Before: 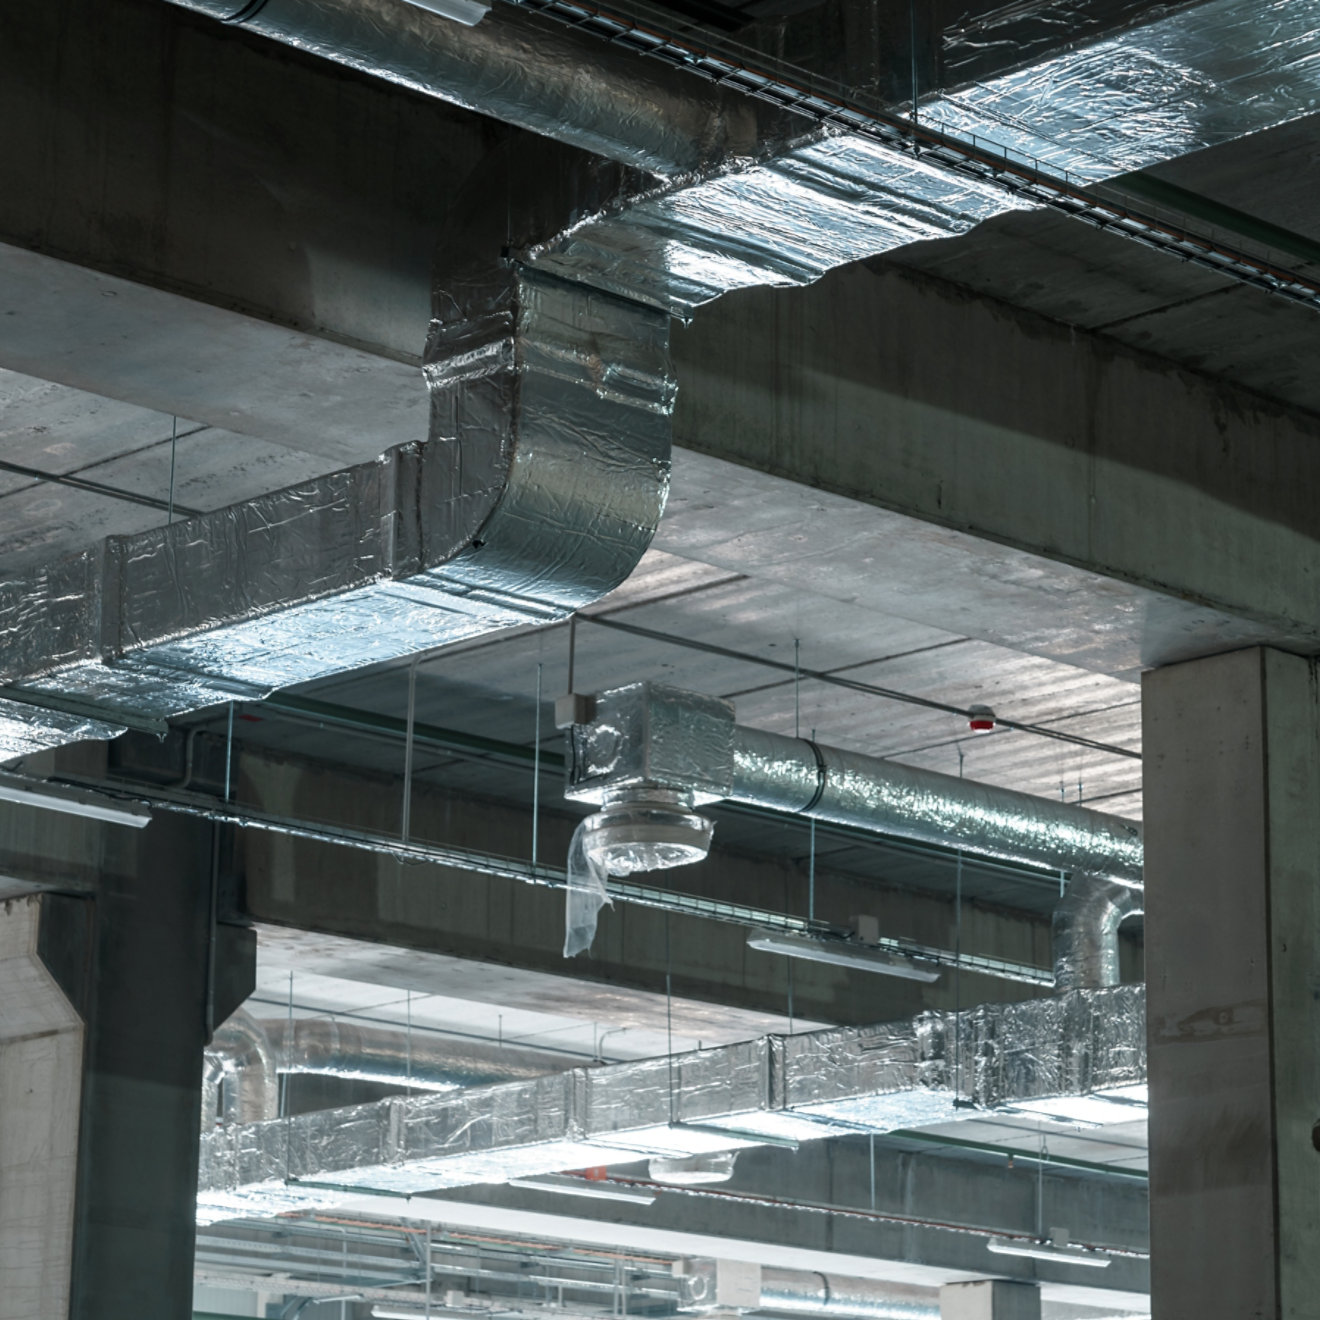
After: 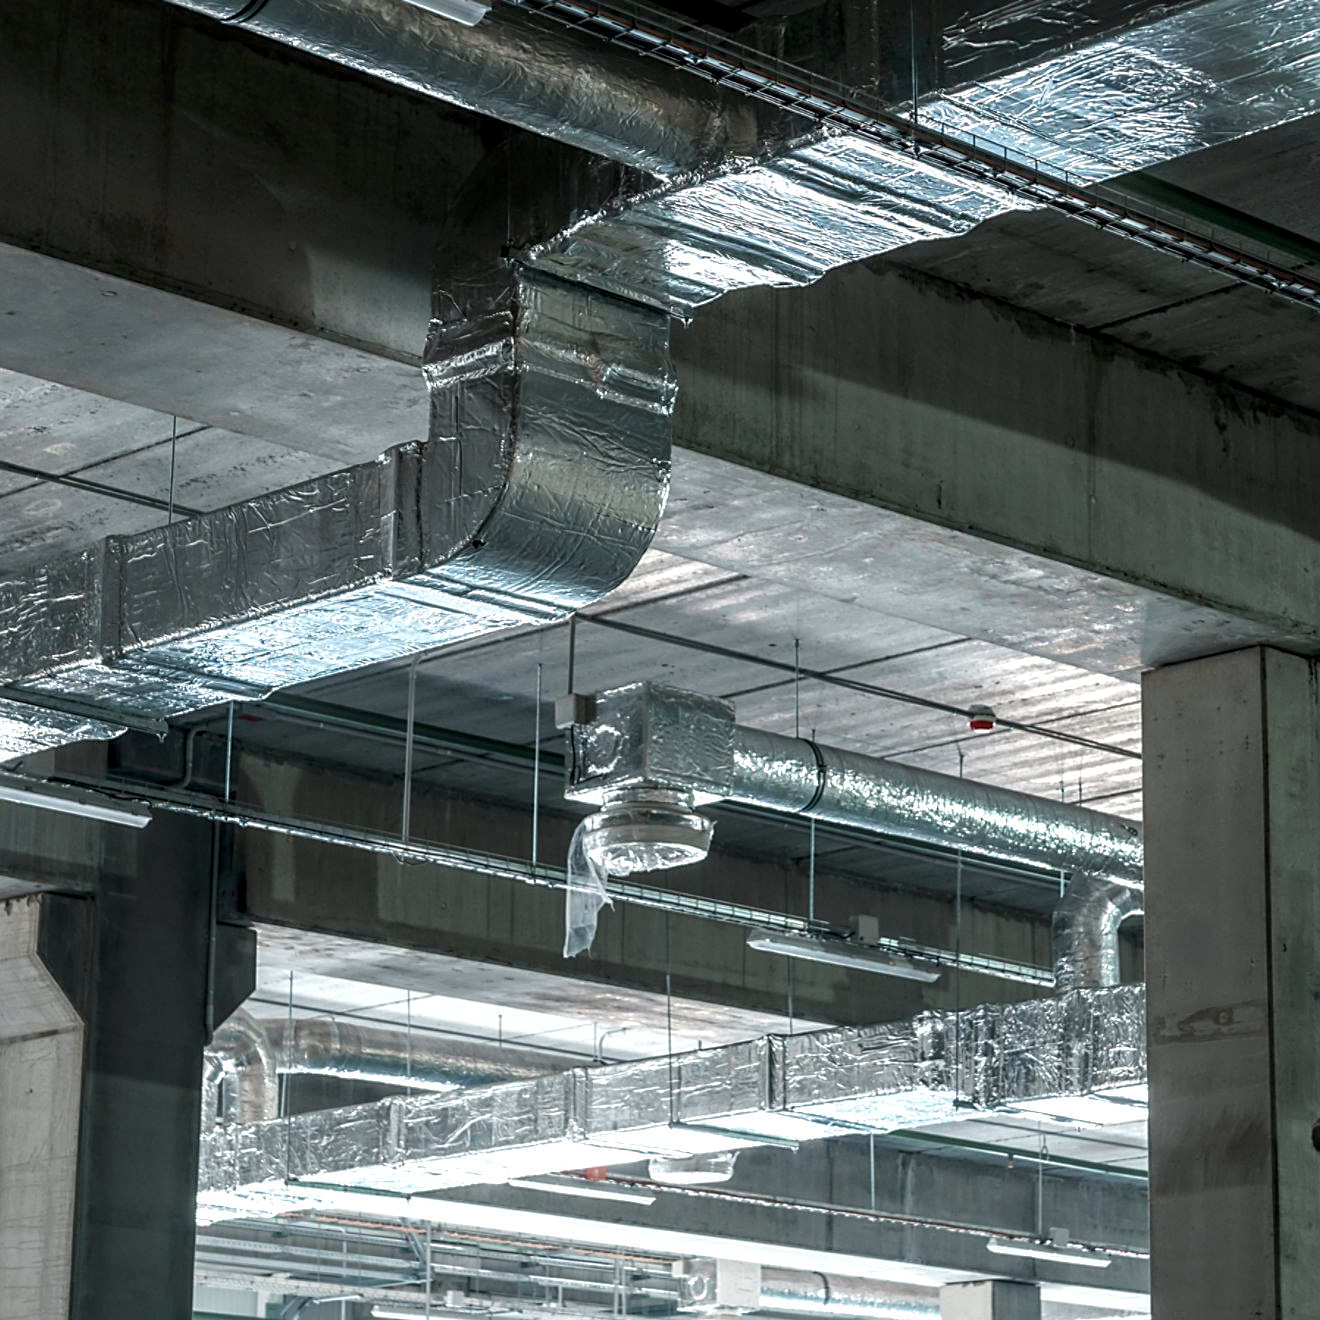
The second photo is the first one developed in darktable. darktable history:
exposure: exposure 0.201 EV, compensate highlight preservation false
sharpen: on, module defaults
local contrast: highlights 63%, detail 143%, midtone range 0.433
